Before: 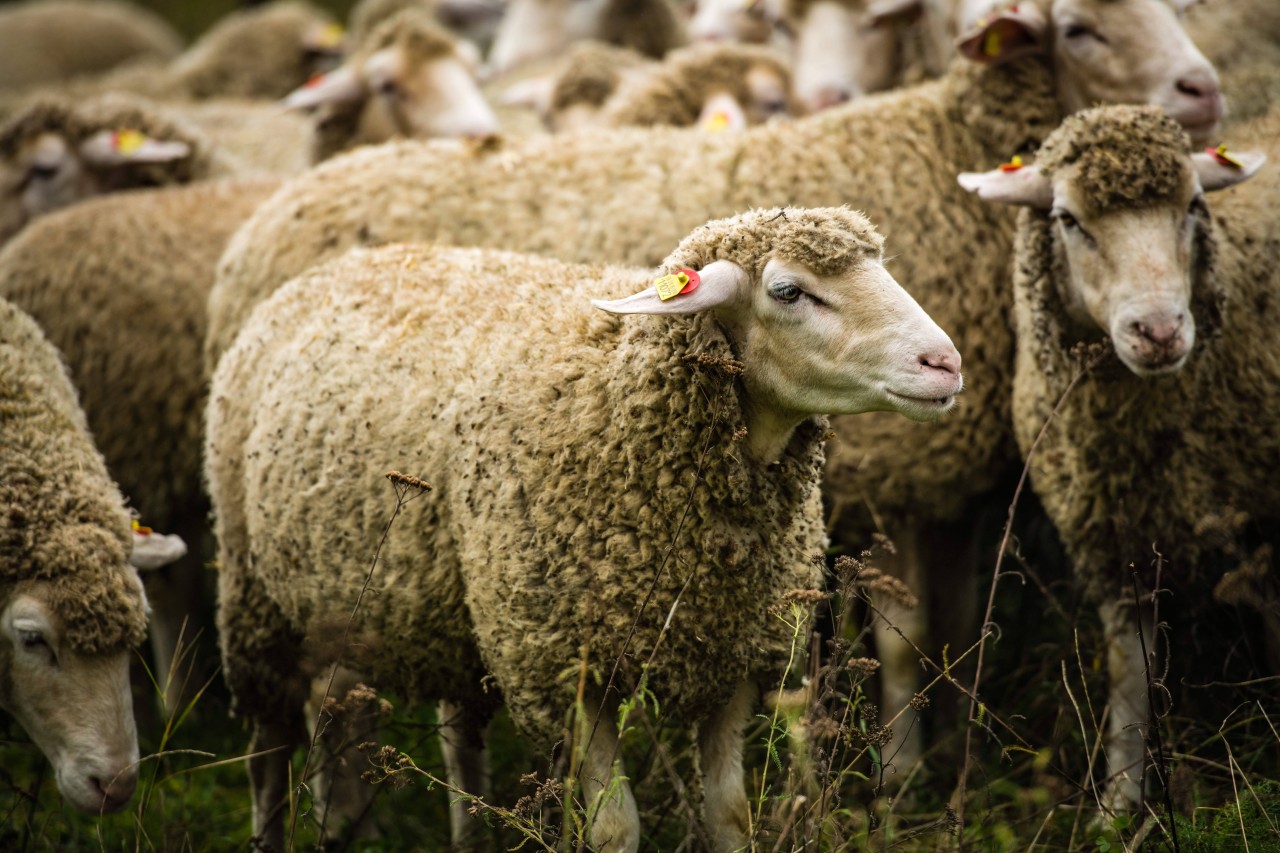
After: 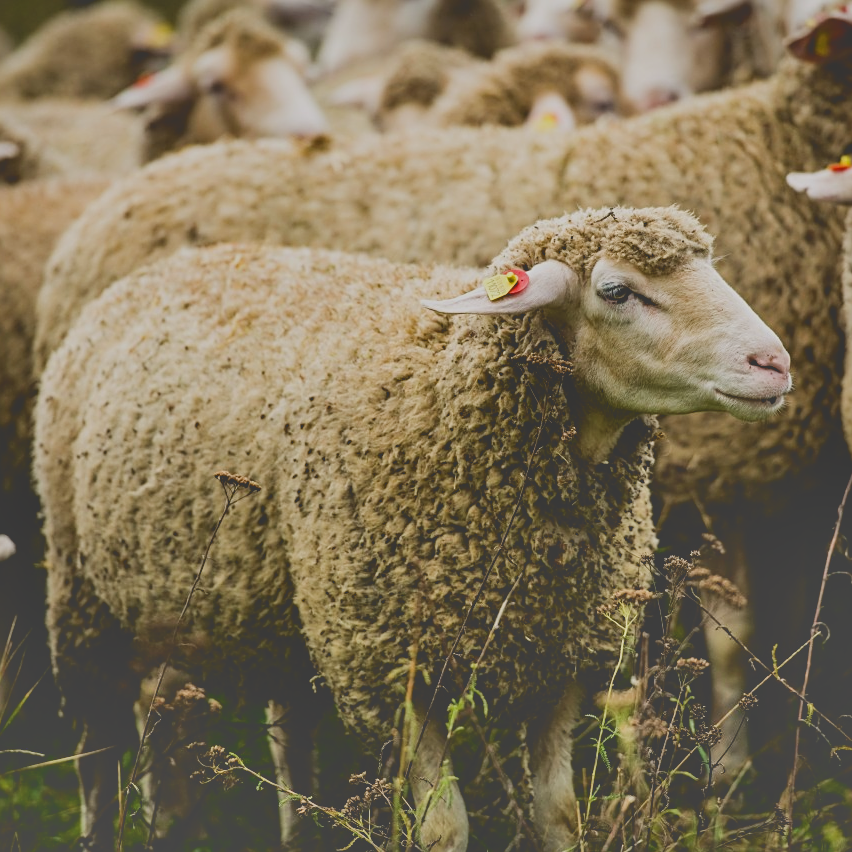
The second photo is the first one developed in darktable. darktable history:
crop and rotate: left 13.433%, right 19.949%
tone curve: curves: ch0 [(0, 0.211) (0.15, 0.25) (1, 0.953)], color space Lab, independent channels, preserve colors none
sharpen: on, module defaults
filmic rgb: black relative exposure -7.65 EV, white relative exposure 4.56 EV, hardness 3.61
shadows and highlights: shadows 59.97, soften with gaussian
